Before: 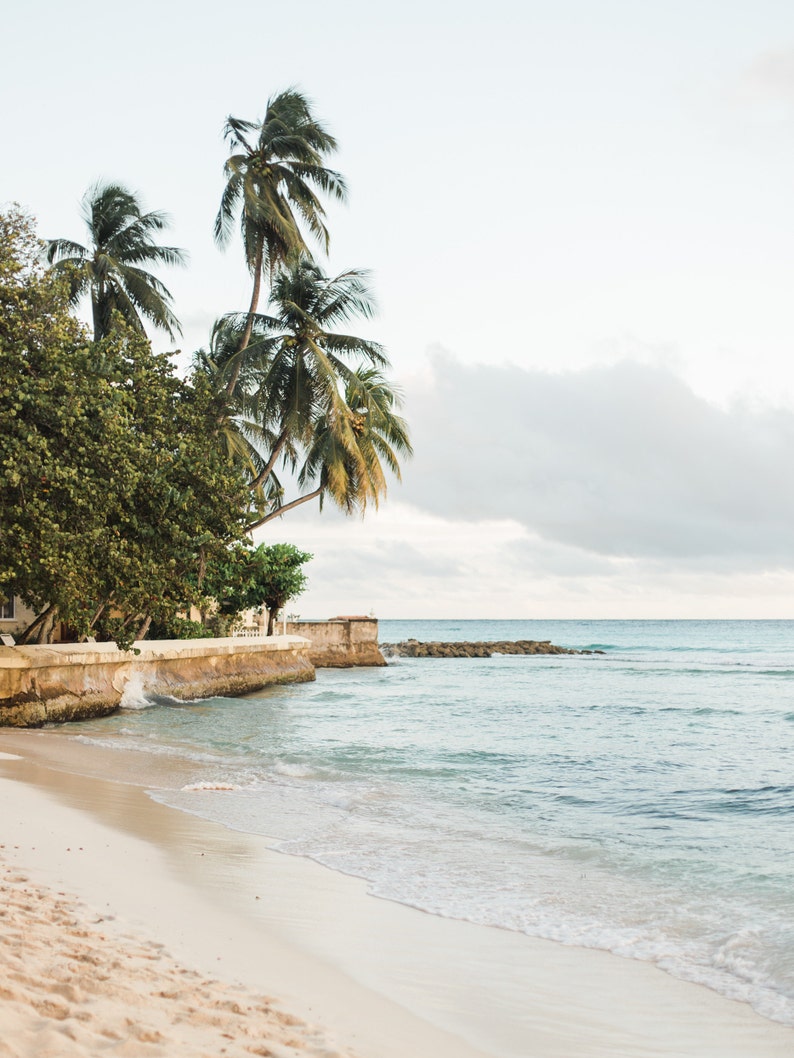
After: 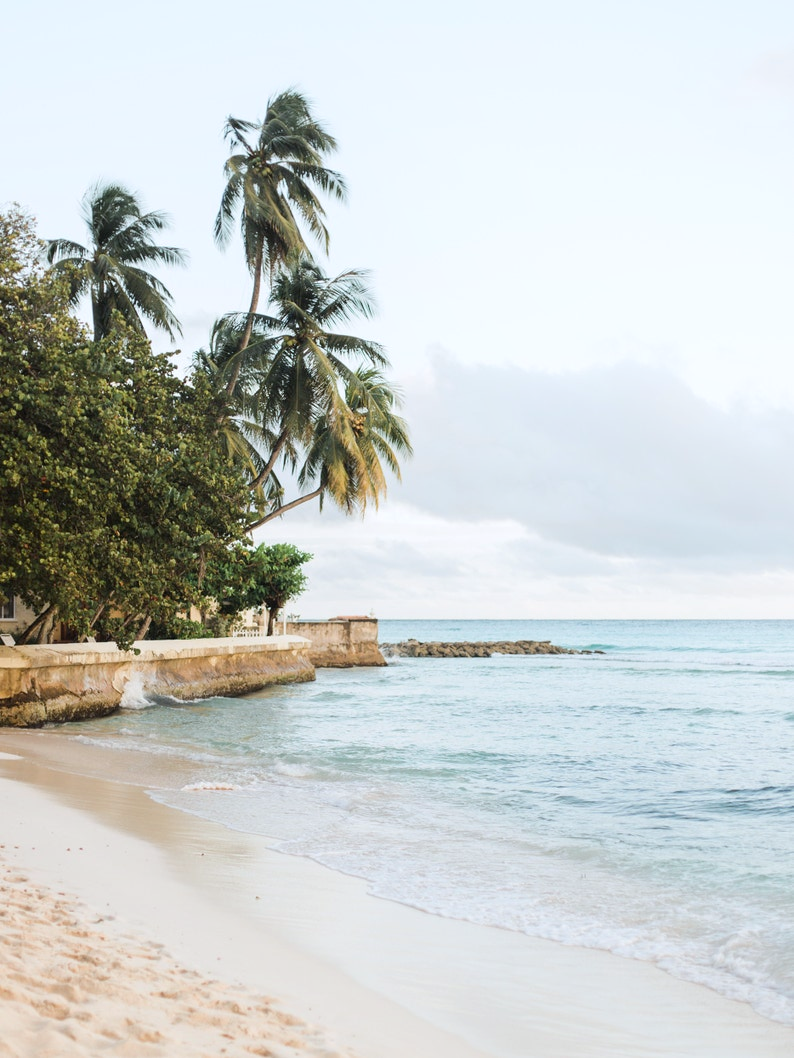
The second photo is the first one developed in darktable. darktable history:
white balance: red 0.976, blue 1.04
shadows and highlights: shadows -70, highlights 35, soften with gaussian
